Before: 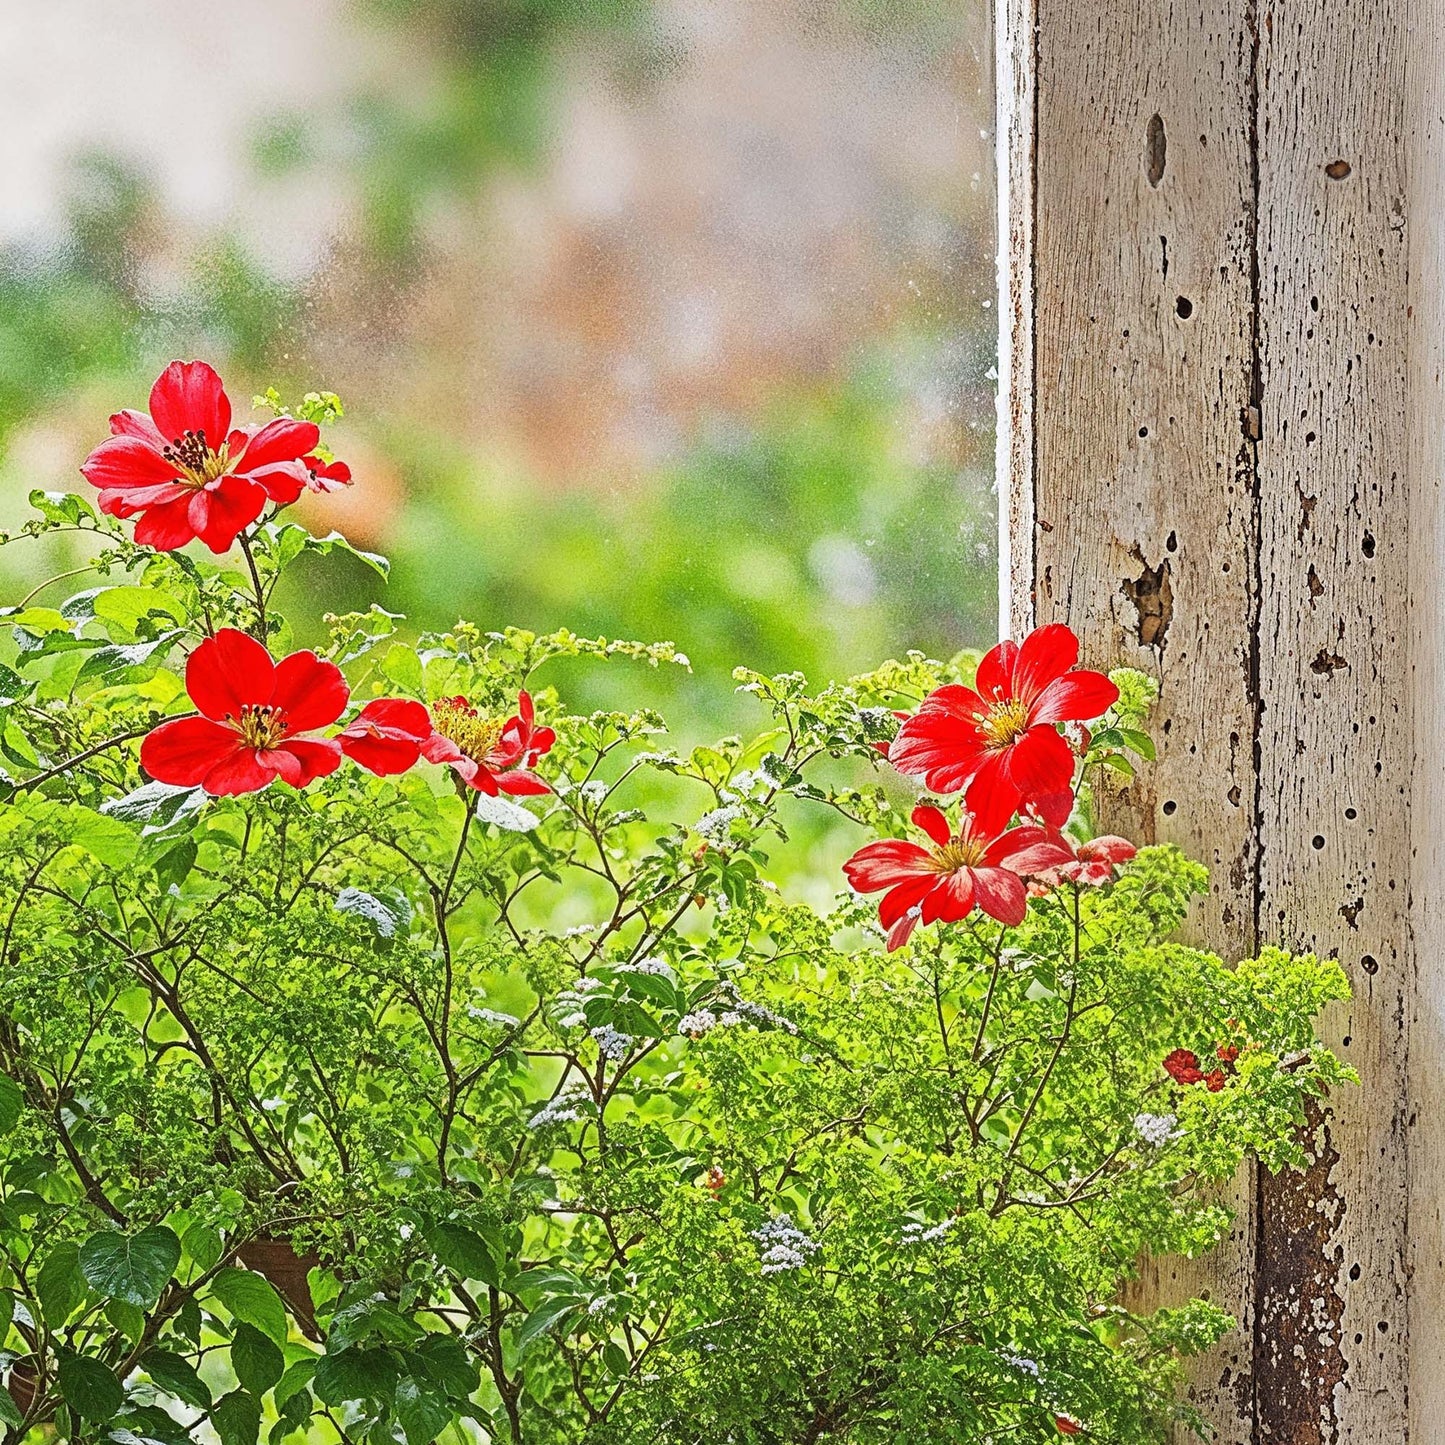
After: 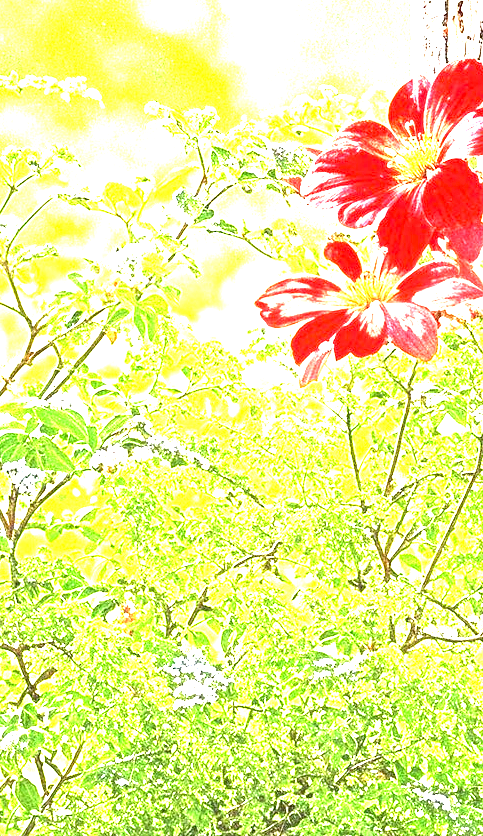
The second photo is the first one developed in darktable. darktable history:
crop: left 40.752%, top 39.123%, right 25.81%, bottom 3.01%
exposure: exposure 3.017 EV, compensate highlight preservation false
